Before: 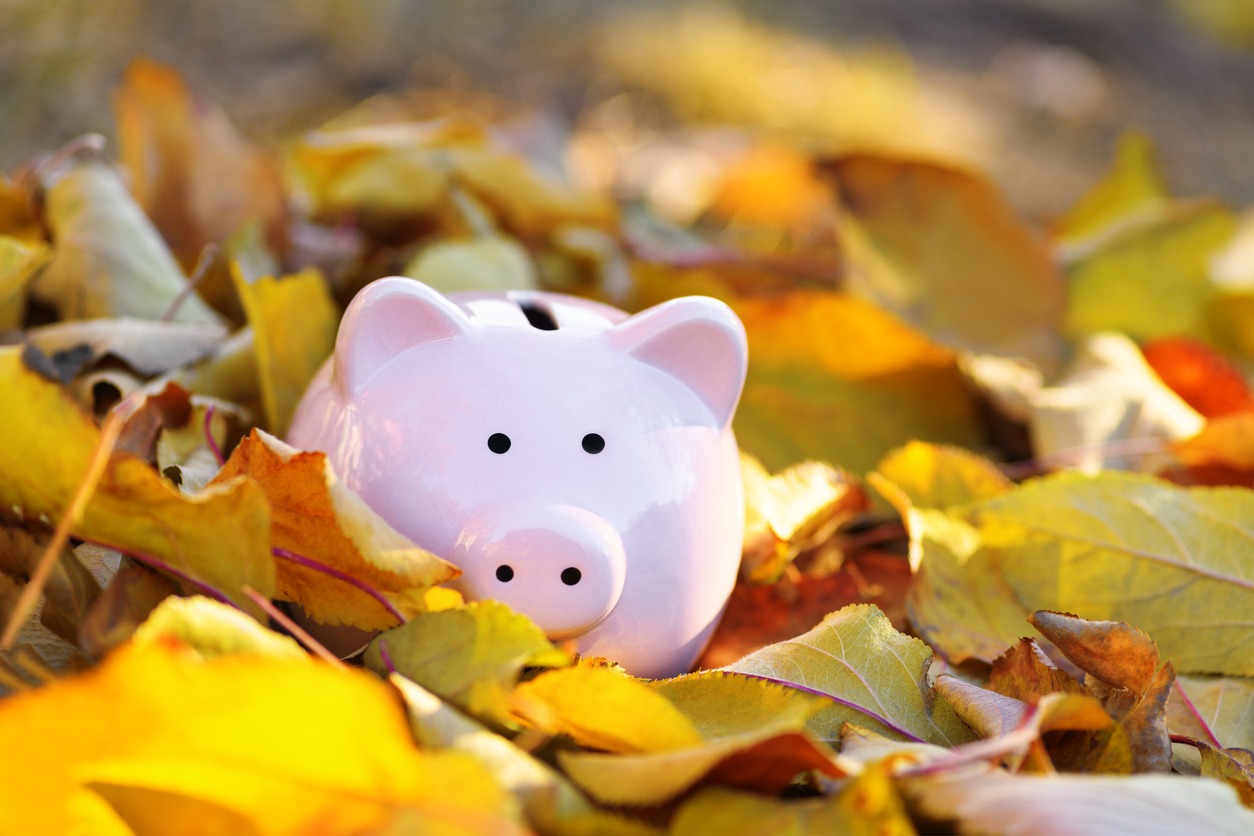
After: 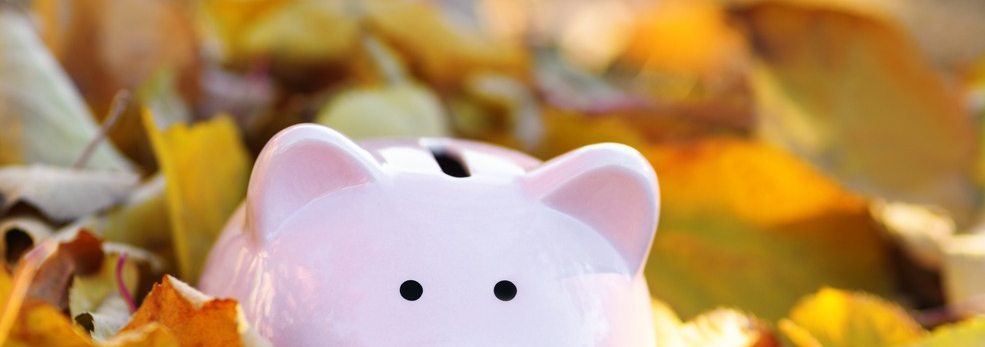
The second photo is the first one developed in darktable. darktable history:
white balance: emerald 1
crop: left 7.036%, top 18.398%, right 14.379%, bottom 40.043%
